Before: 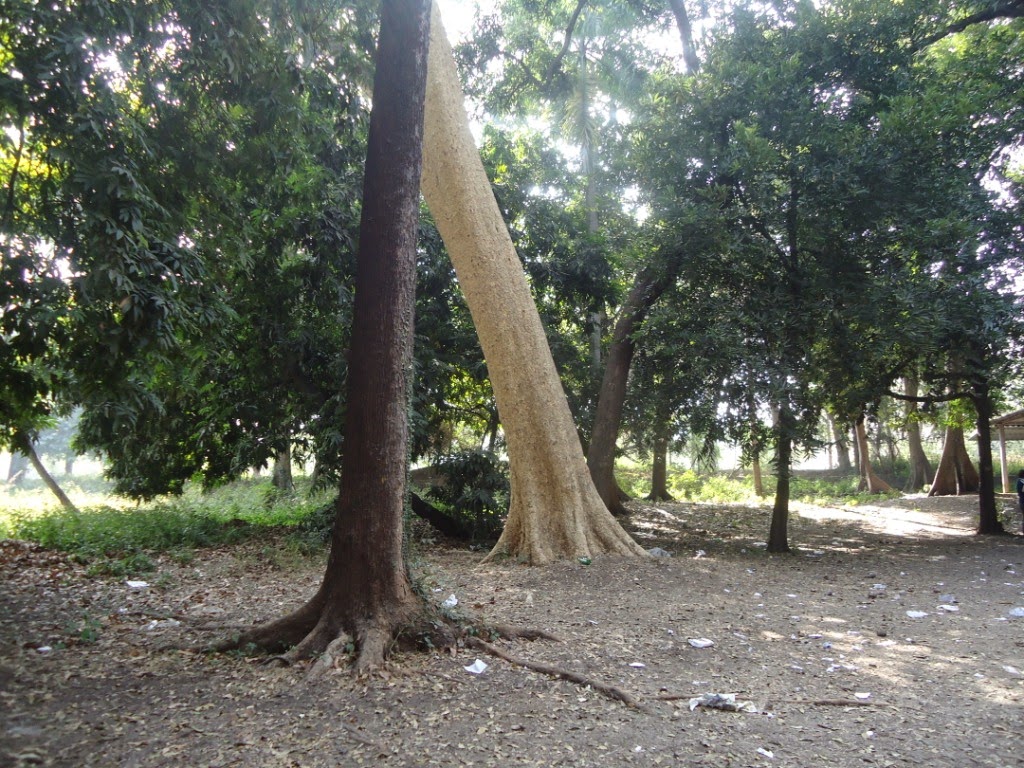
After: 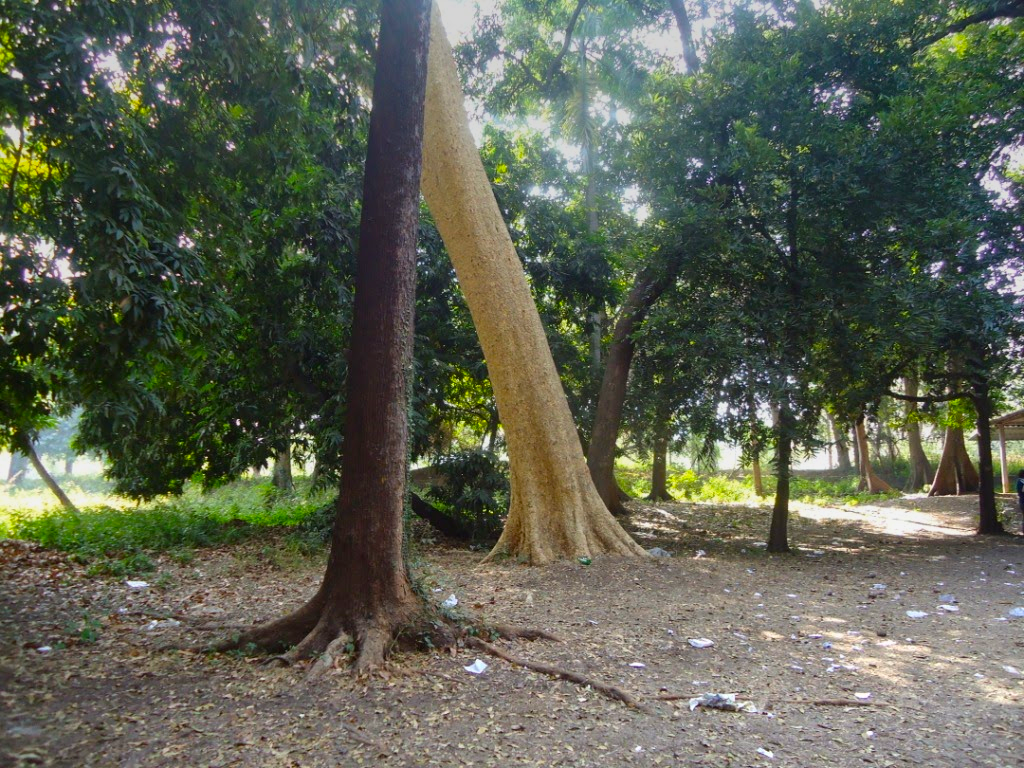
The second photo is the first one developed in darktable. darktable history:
color balance rgb: perceptual saturation grading › global saturation 30%, global vibrance 20%
contrast brightness saturation: saturation 0.18
graduated density: on, module defaults
